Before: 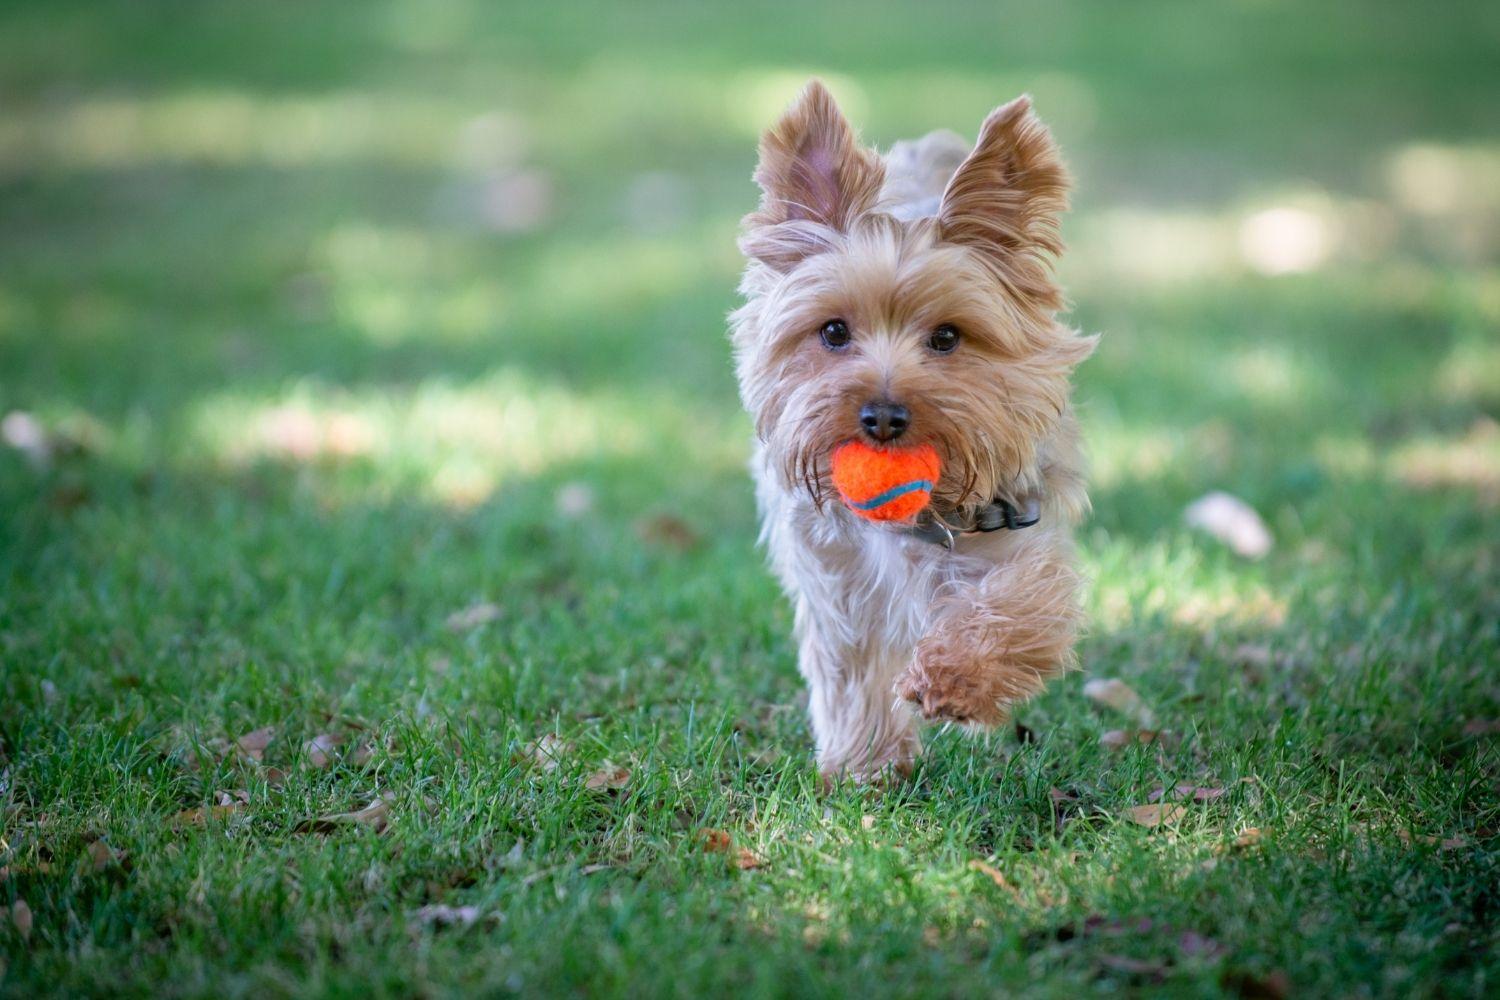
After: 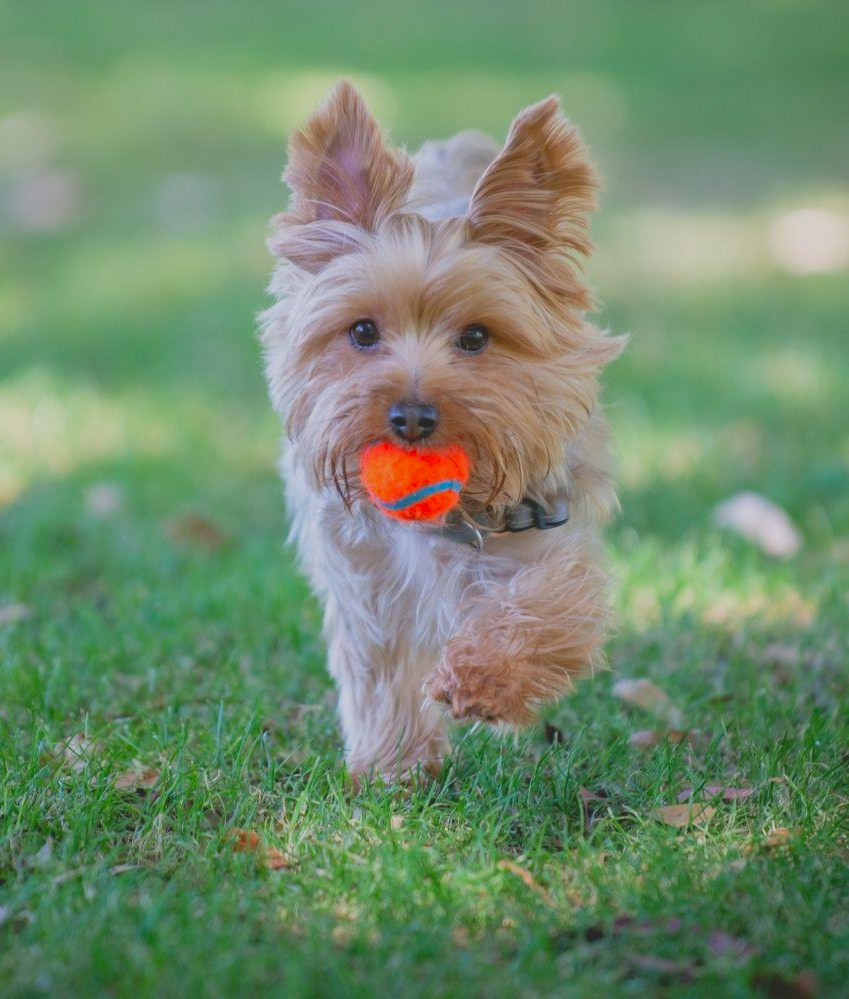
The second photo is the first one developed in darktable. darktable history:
contrast brightness saturation: contrast -0.28
crop: left 31.458%, top 0%, right 11.876%
vibrance: on, module defaults
